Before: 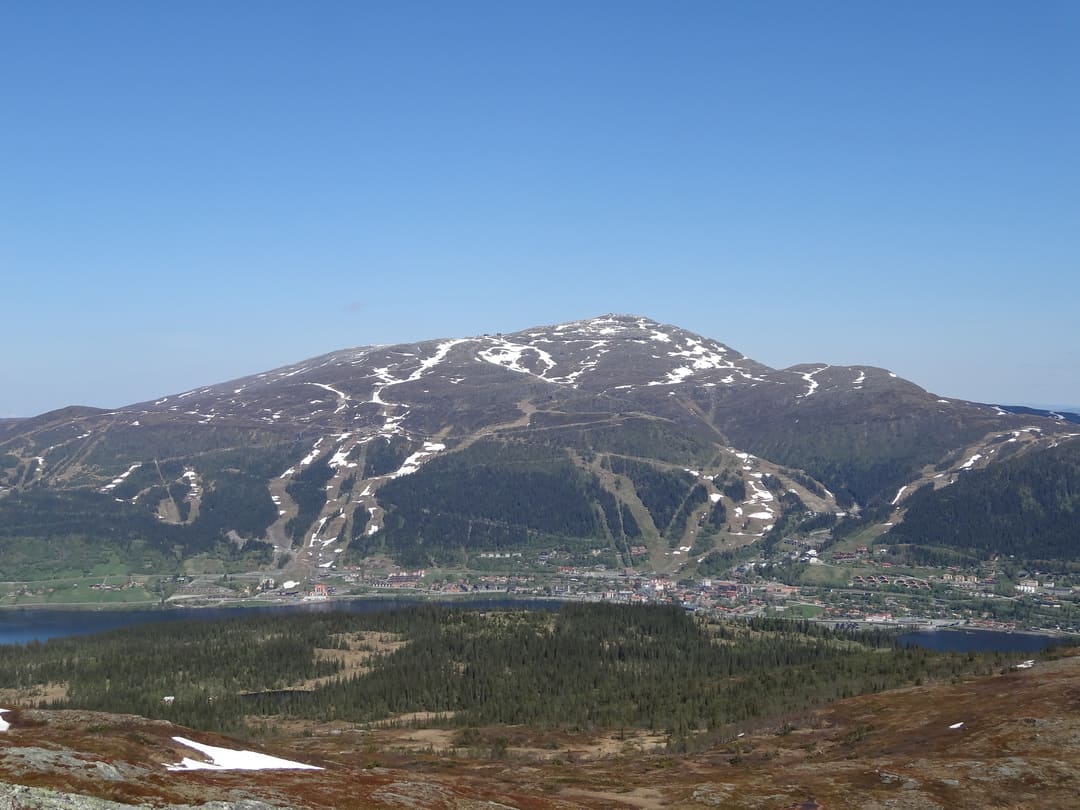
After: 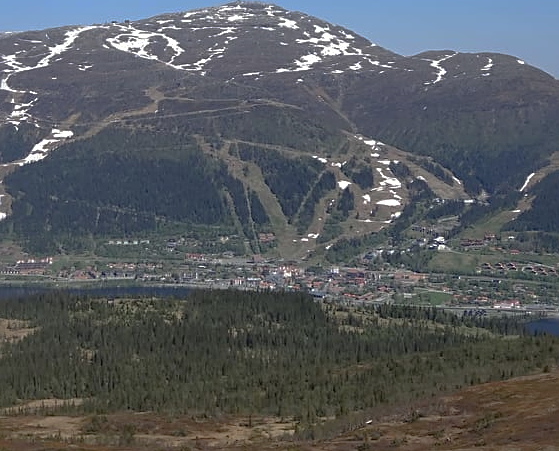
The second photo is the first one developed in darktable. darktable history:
crop: left 34.488%, top 38.755%, right 13.673%, bottom 5.468%
base curve: curves: ch0 [(0, 0) (0.595, 0.418) (1, 1)], preserve colors none
shadows and highlights: on, module defaults
sharpen: on, module defaults
